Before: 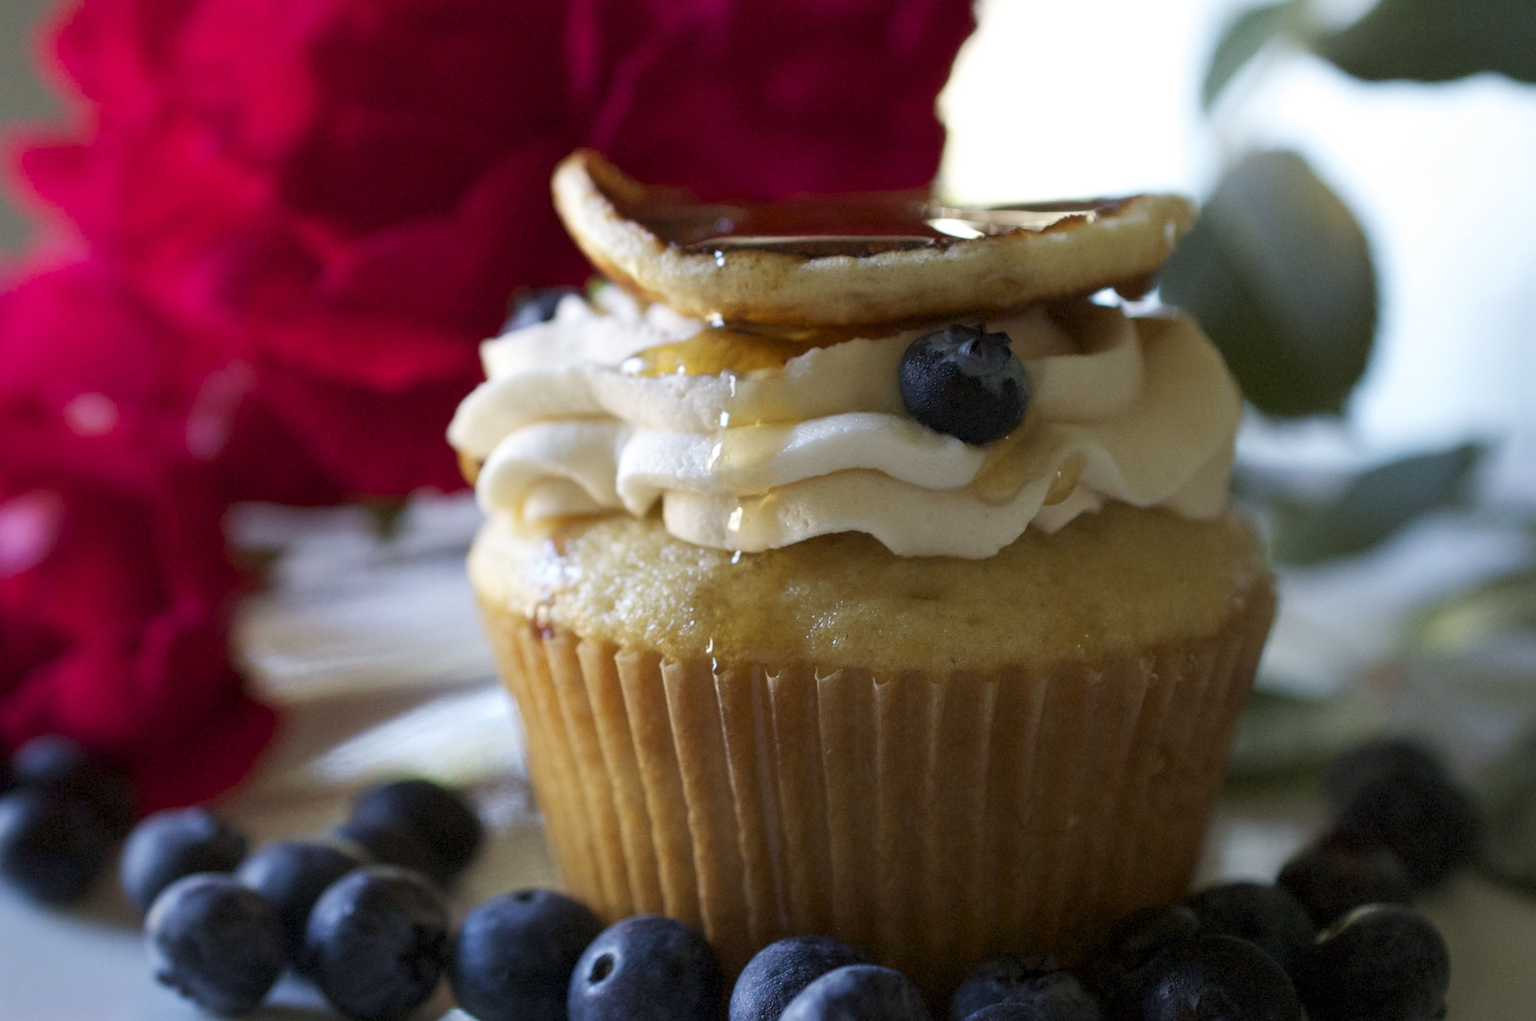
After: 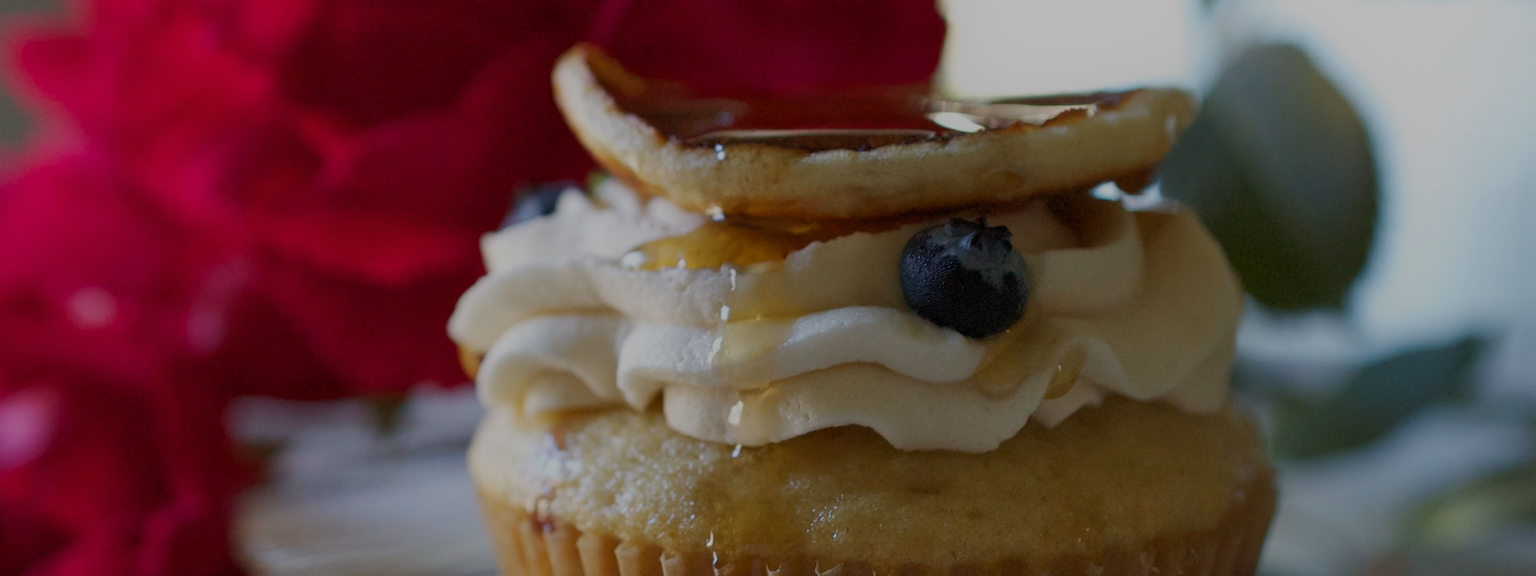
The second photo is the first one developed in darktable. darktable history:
exposure: black level correction 0, exposure -0.724 EV, compensate exposure bias true, compensate highlight preservation false
tone equalizer: -8 EV 0.243 EV, -7 EV 0.435 EV, -6 EV 0.433 EV, -5 EV 0.241 EV, -3 EV -0.272 EV, -2 EV -0.434 EV, -1 EV -0.43 EV, +0 EV -0.223 EV, mask exposure compensation -0.486 EV
crop and rotate: top 10.471%, bottom 33.033%
